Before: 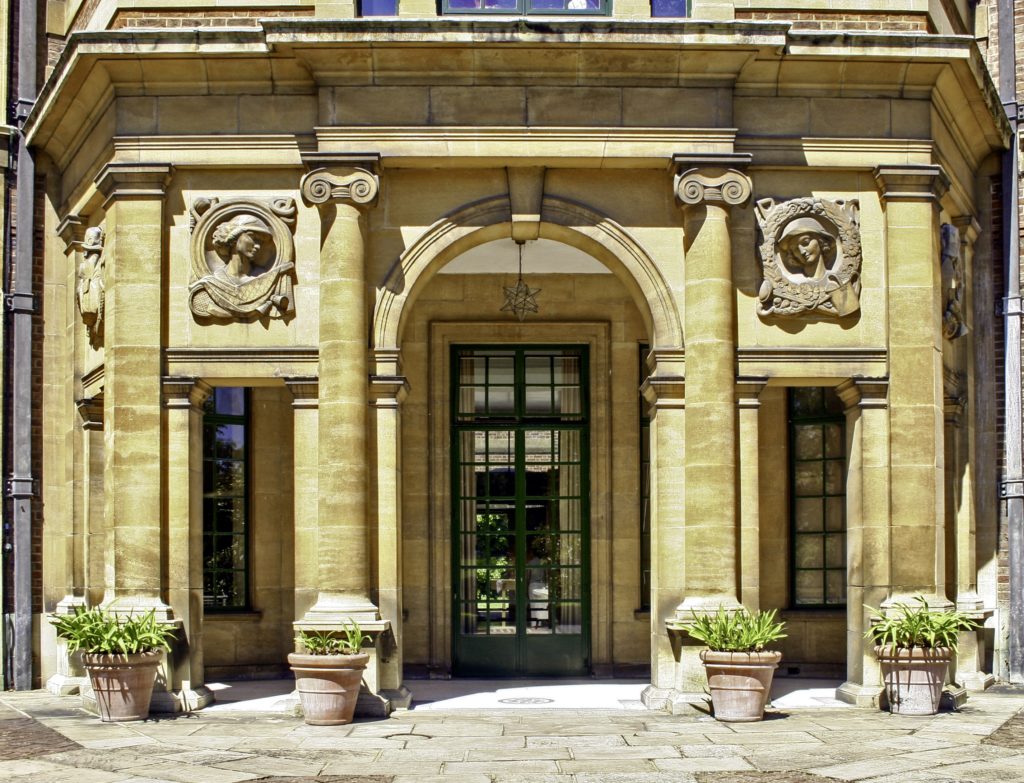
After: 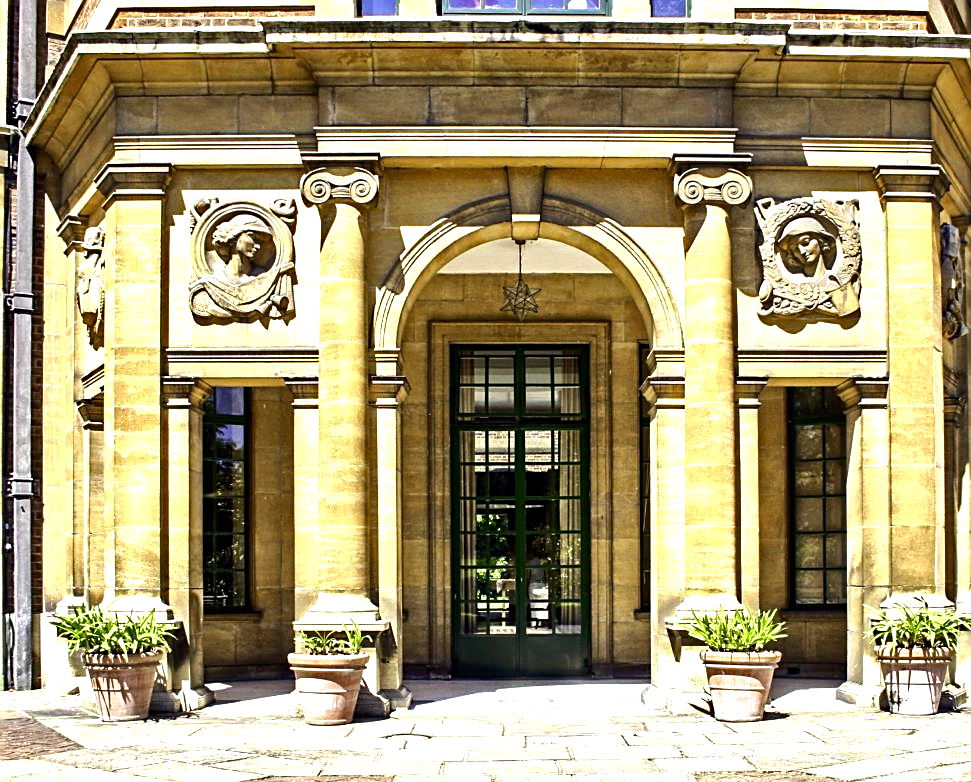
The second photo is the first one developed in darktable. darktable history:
exposure: exposure 0.4 EV, compensate highlight preservation false
tone equalizer: -8 EV -0.75 EV, -7 EV -0.7 EV, -6 EV -0.6 EV, -5 EV -0.4 EV, -3 EV 0.4 EV, -2 EV 0.6 EV, -1 EV 0.7 EV, +0 EV 0.75 EV, edges refinement/feathering 500, mask exposure compensation -1.57 EV, preserve details no
sharpen: on, module defaults
crop and rotate: right 5.167%
